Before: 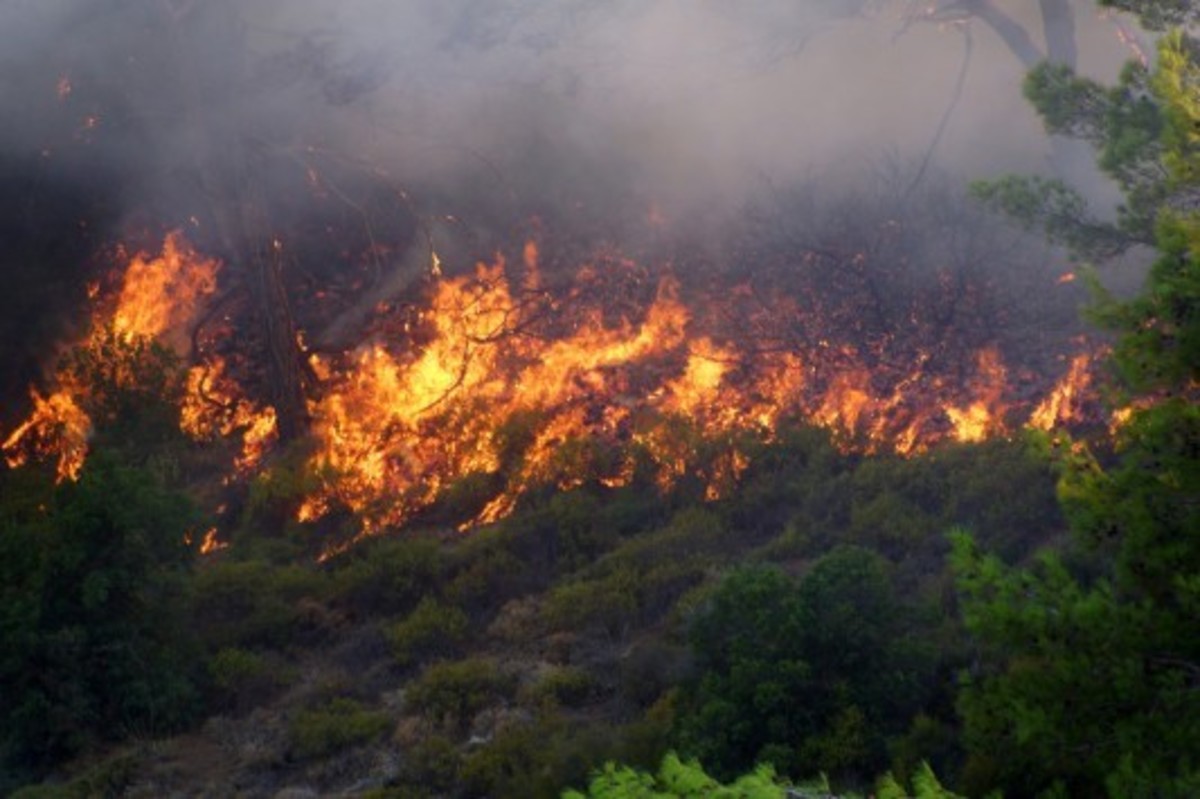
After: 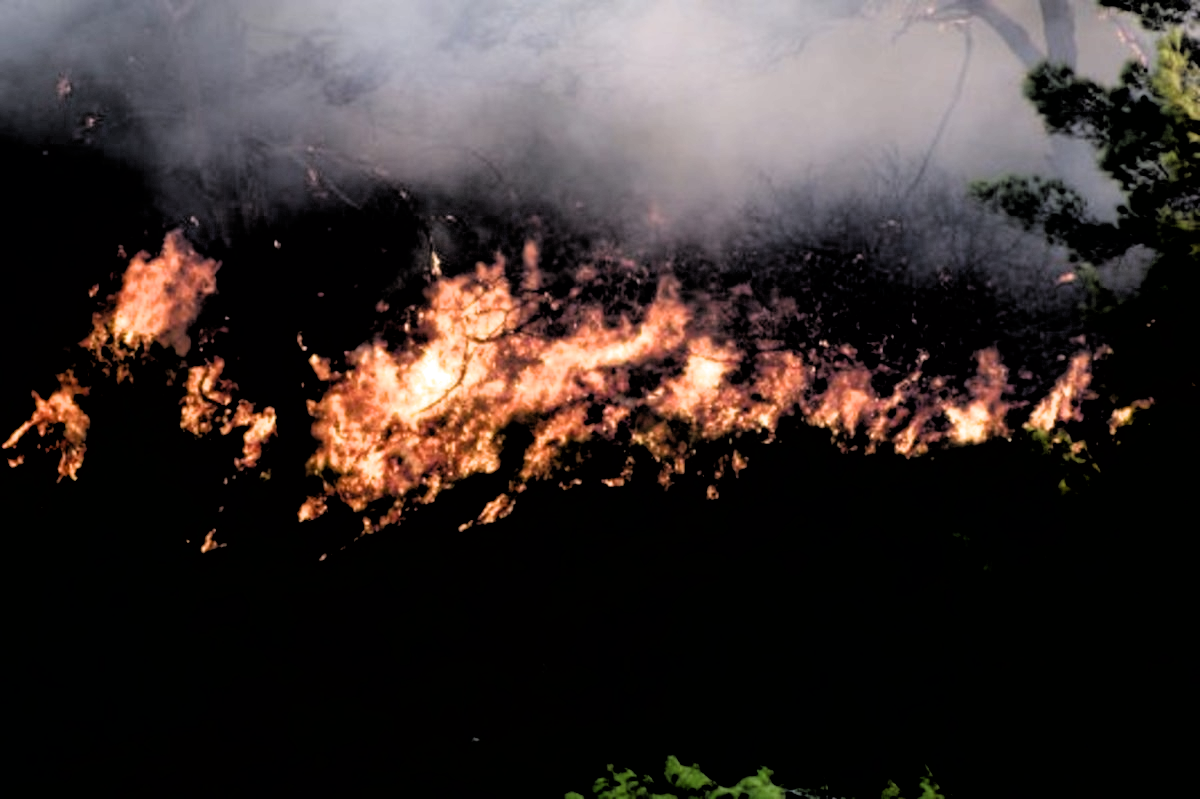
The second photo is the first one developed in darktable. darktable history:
filmic rgb: black relative exposure -1.04 EV, white relative exposure 2.07 EV, hardness 1.58, contrast 2.239
